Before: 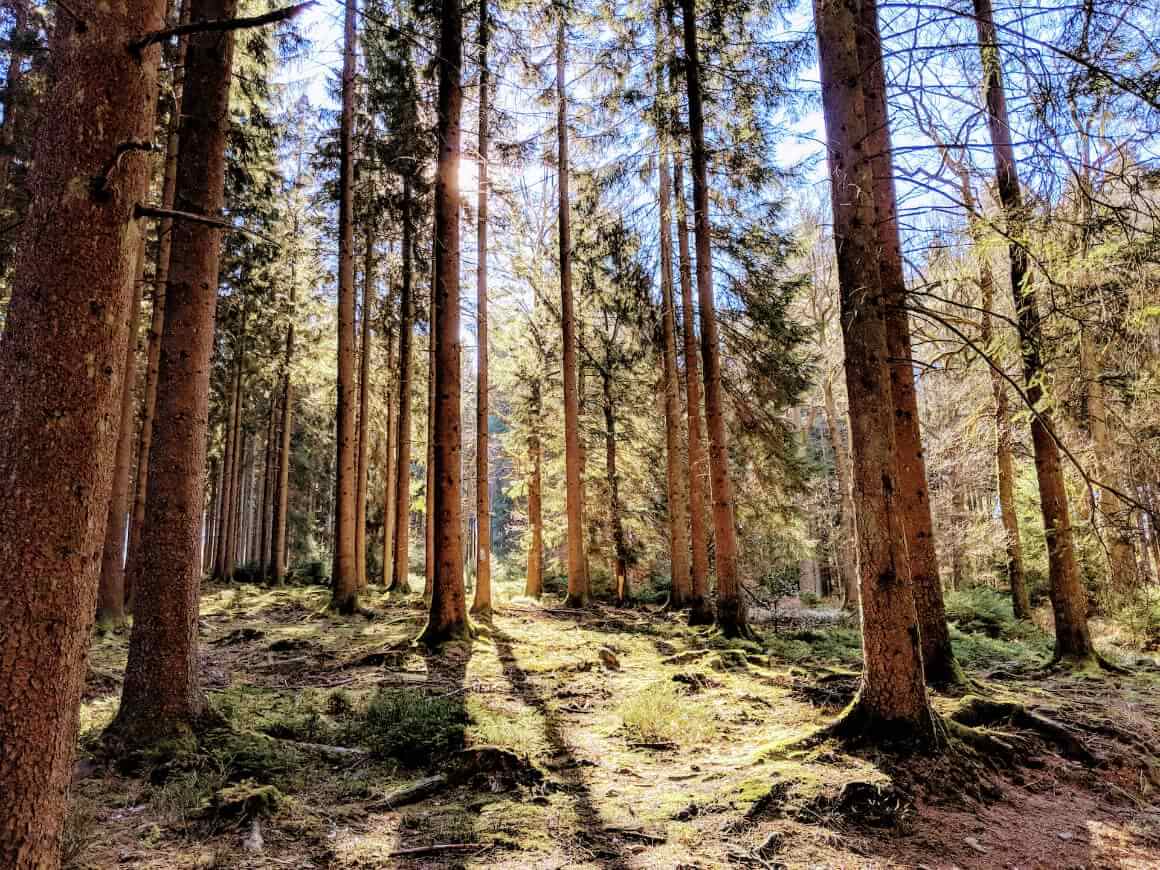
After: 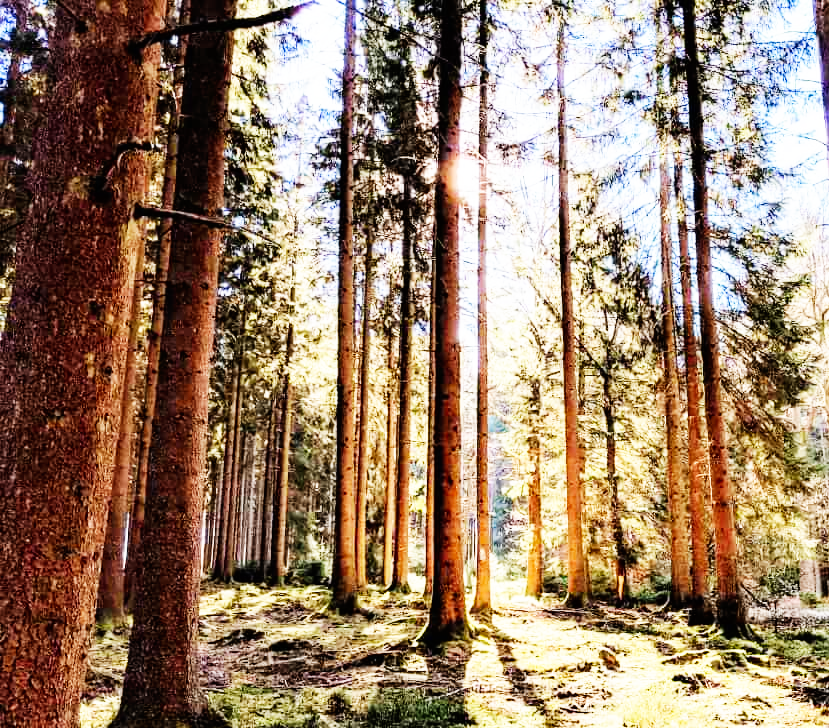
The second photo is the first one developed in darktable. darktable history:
crop: right 28.469%, bottom 16.234%
base curve: curves: ch0 [(0, 0) (0.007, 0.004) (0.027, 0.03) (0.046, 0.07) (0.207, 0.54) (0.442, 0.872) (0.673, 0.972) (1, 1)], preserve colors none
